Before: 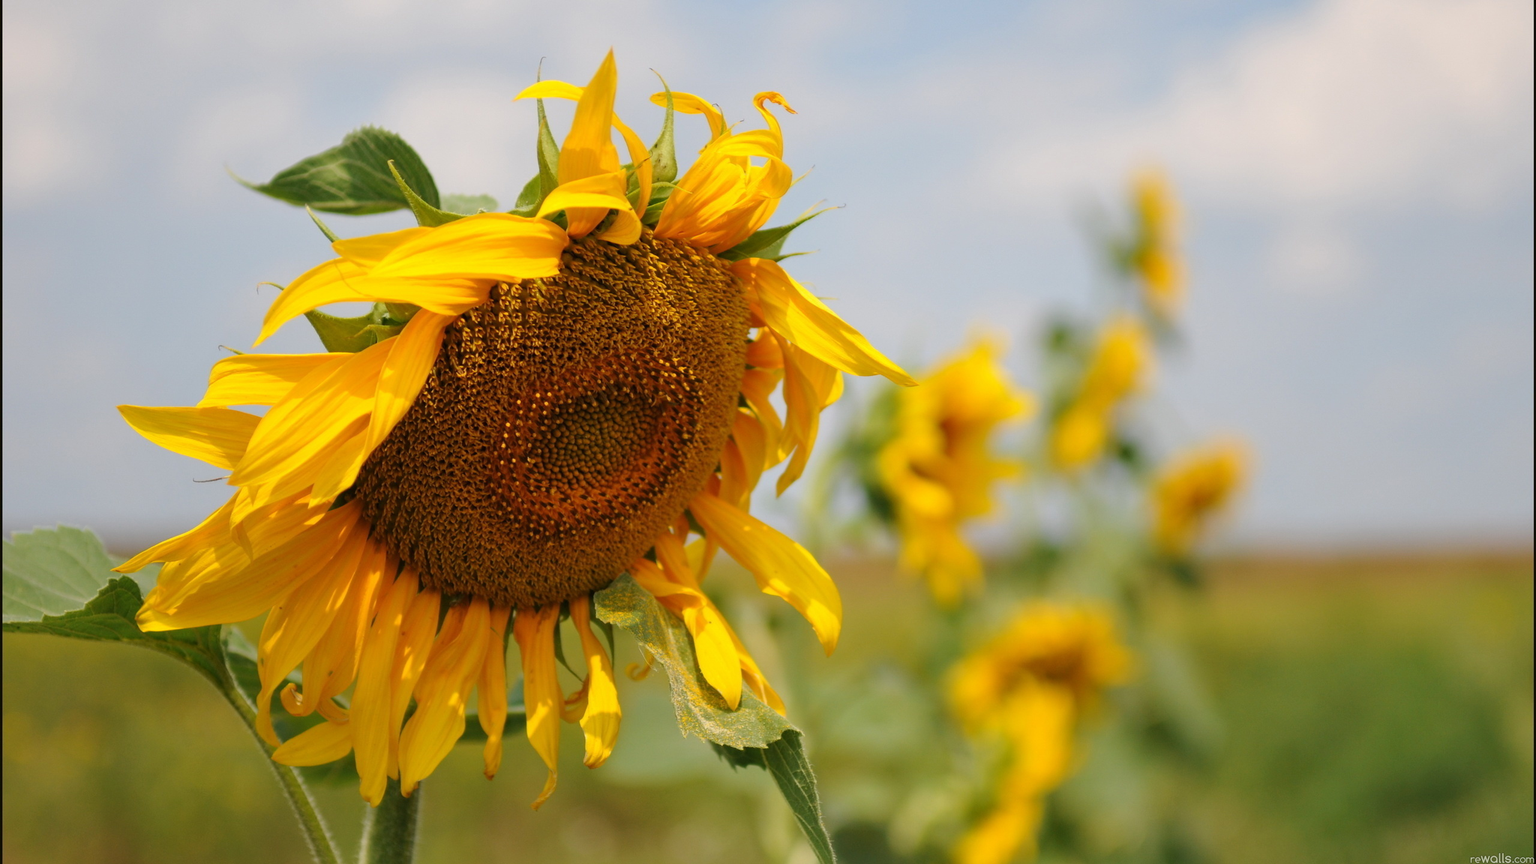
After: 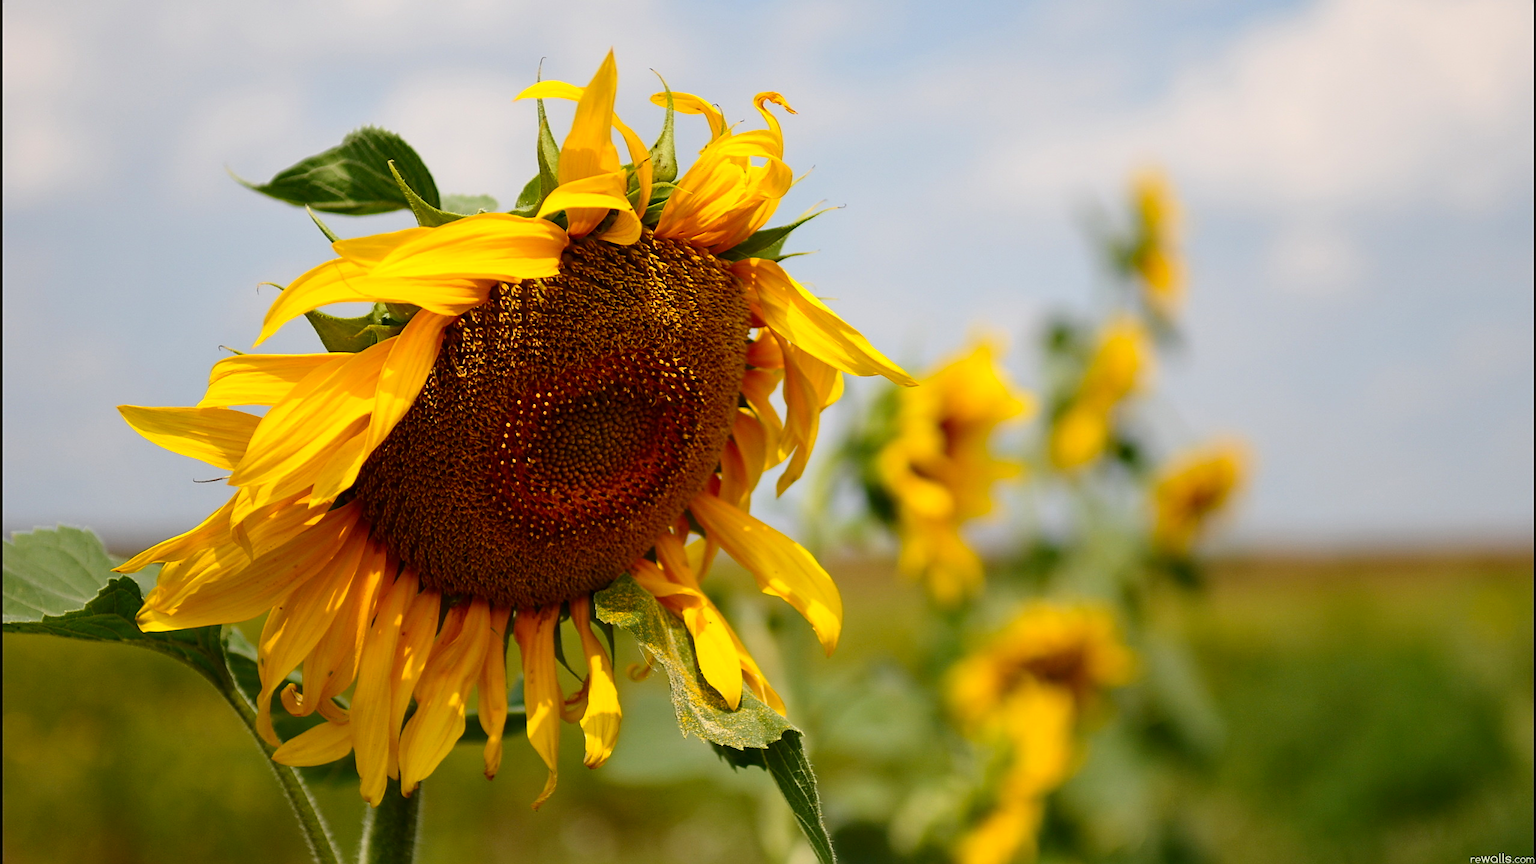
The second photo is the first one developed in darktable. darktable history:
sharpen: on, module defaults
contrast brightness saturation: contrast 0.197, brightness -0.112, saturation 0.101
